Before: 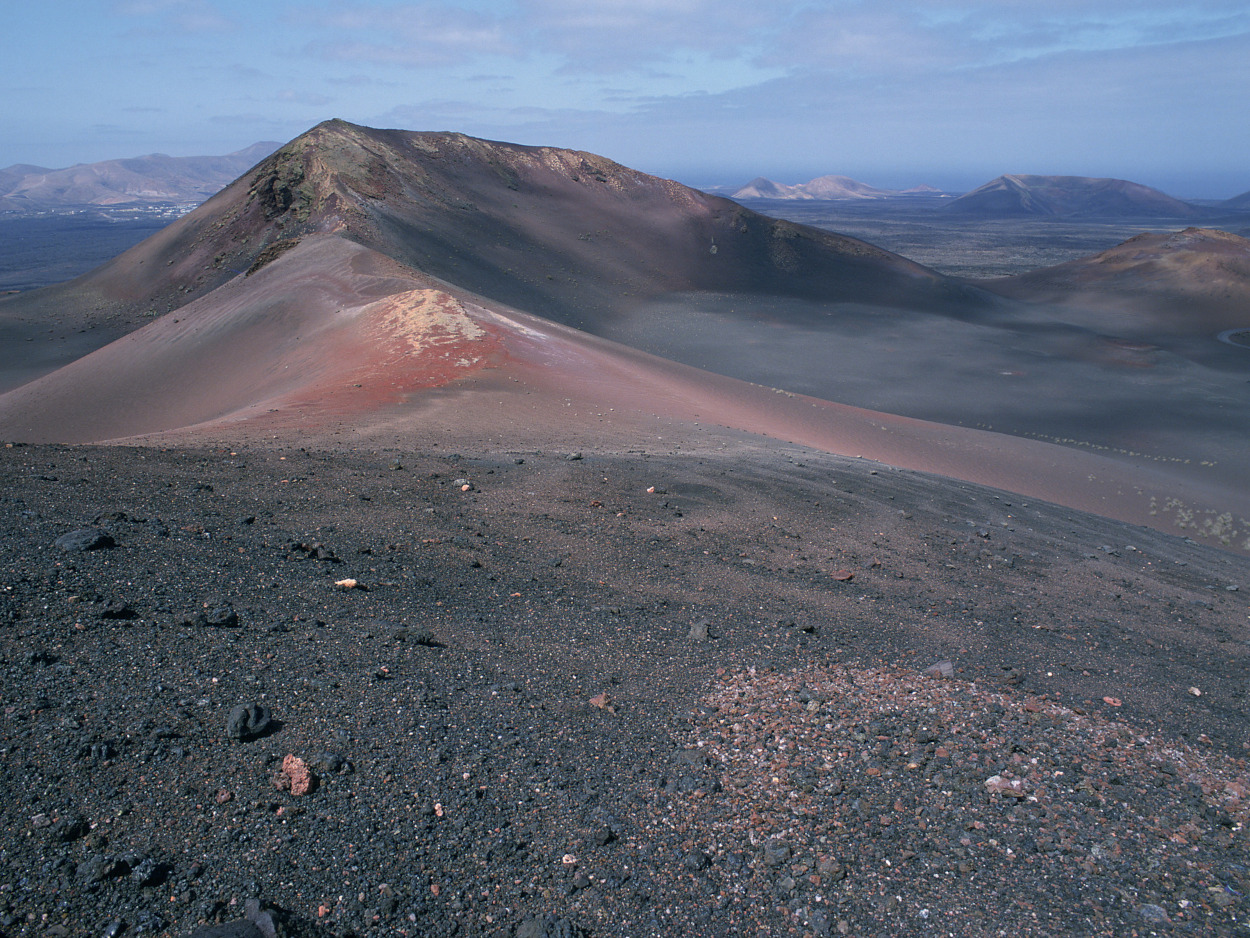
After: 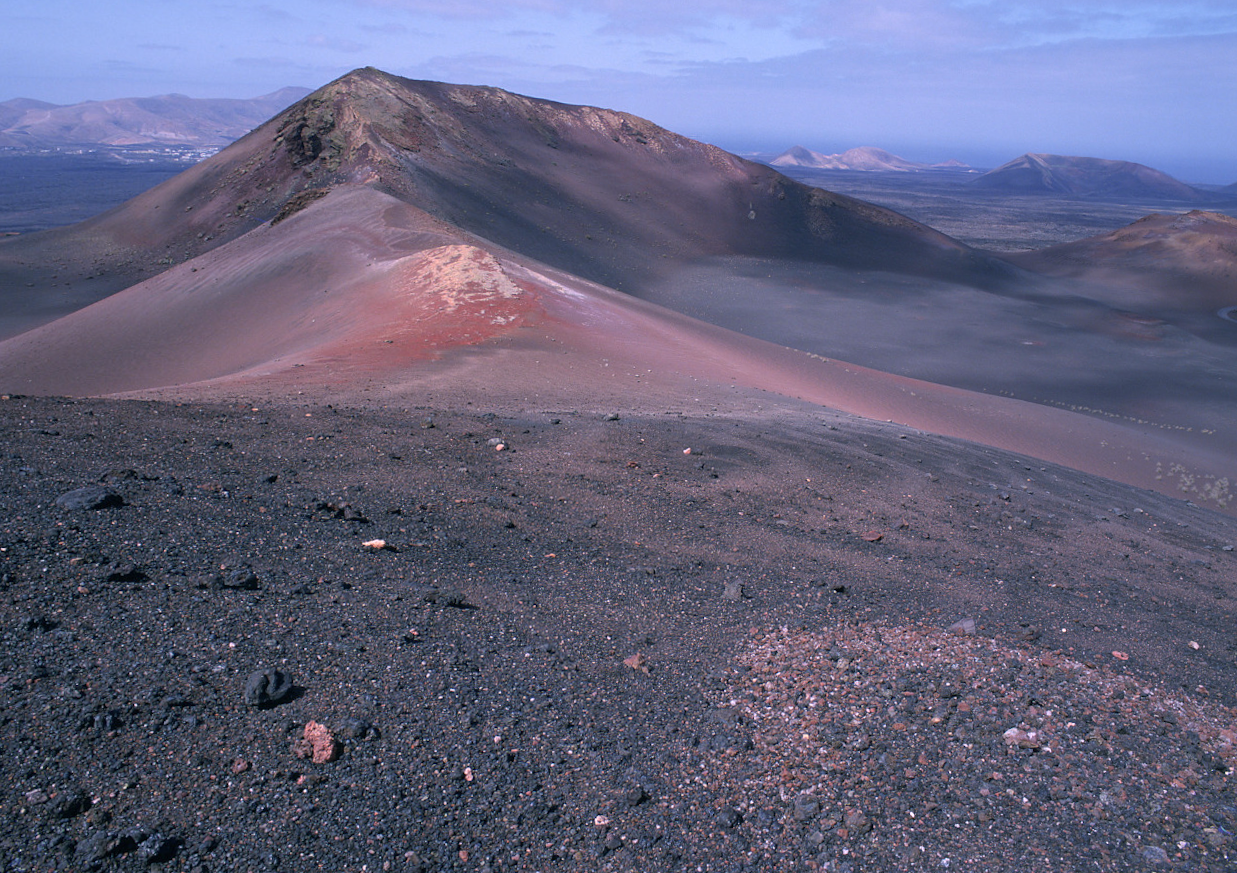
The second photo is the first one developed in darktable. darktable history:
white balance: red 1.066, blue 1.119
rotate and perspective: rotation 0.679°, lens shift (horizontal) 0.136, crop left 0.009, crop right 0.991, crop top 0.078, crop bottom 0.95
